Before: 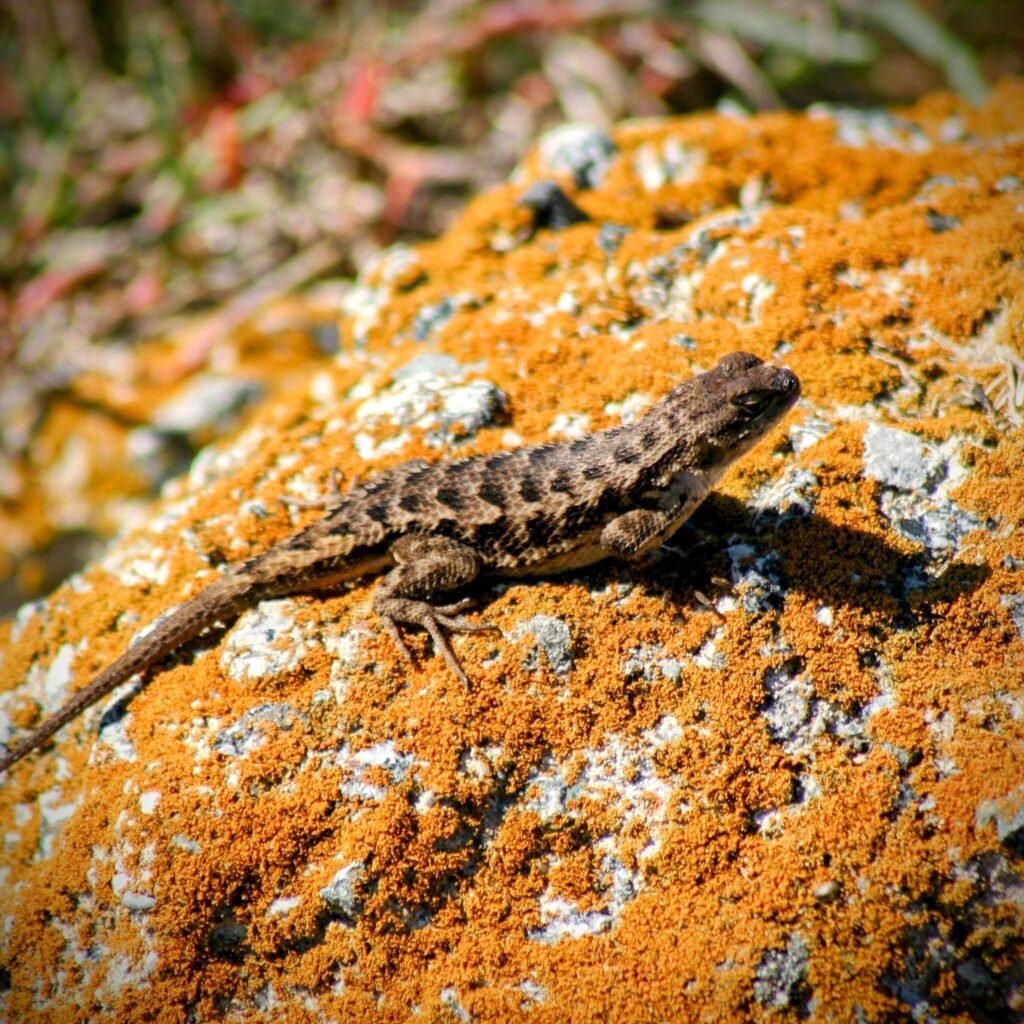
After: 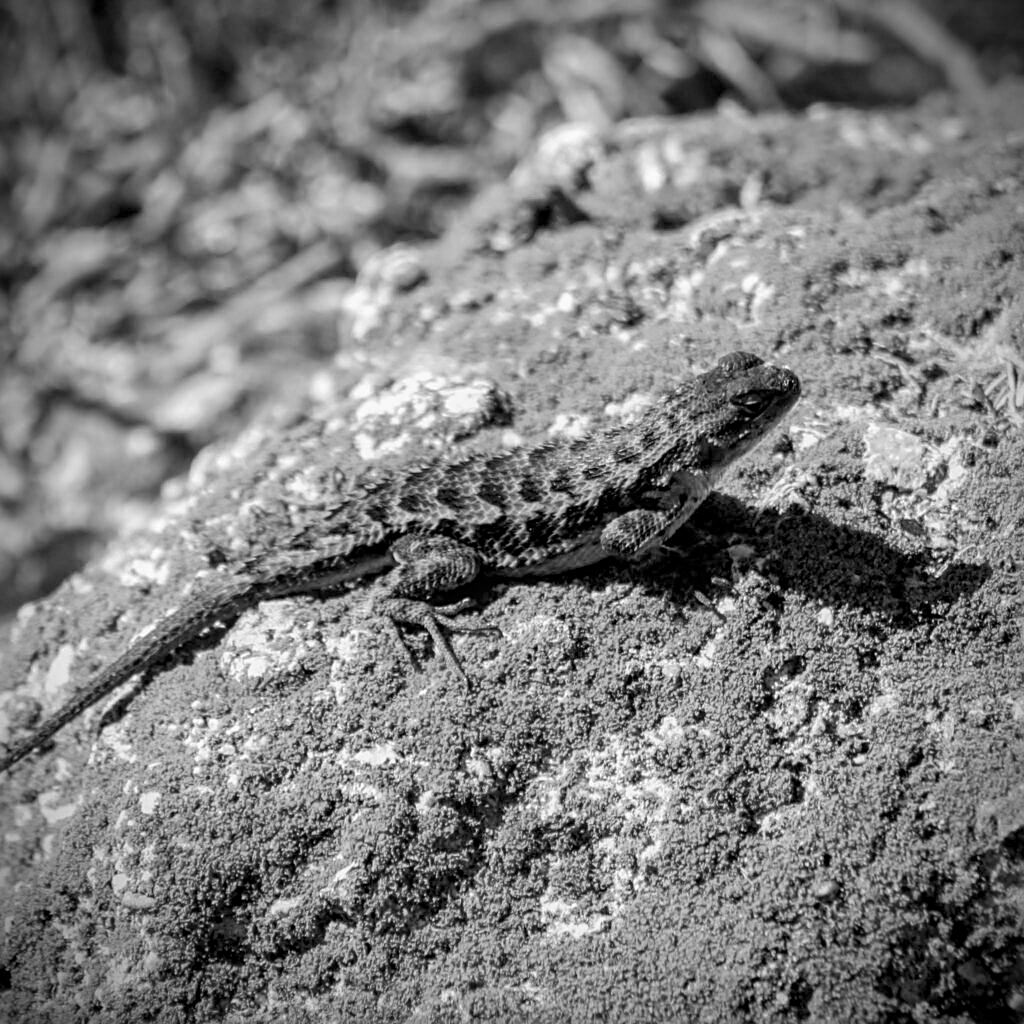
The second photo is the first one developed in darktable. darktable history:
monochrome: a -92.57, b 58.91
local contrast: on, module defaults
white balance: red 0.954, blue 1.079
sharpen: on, module defaults
